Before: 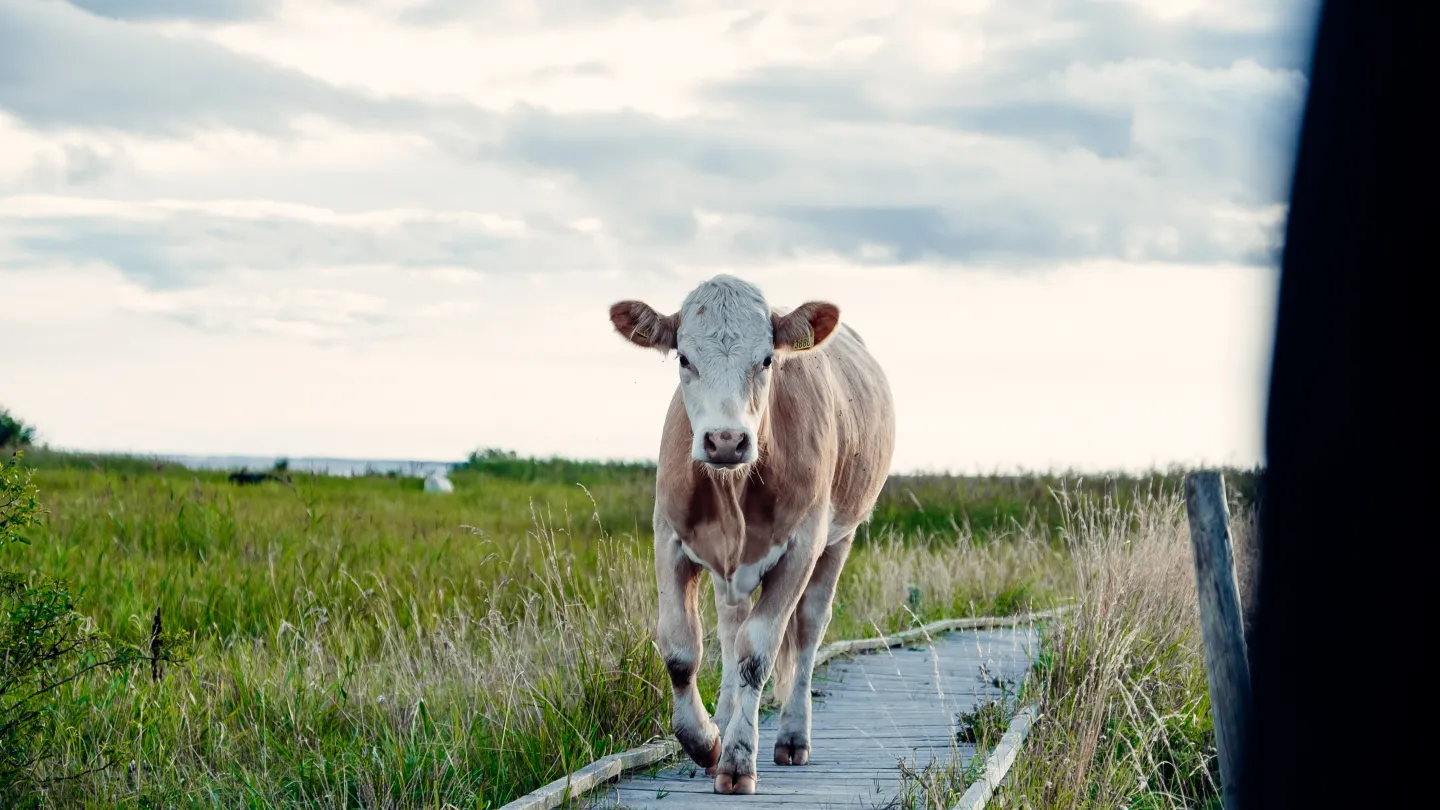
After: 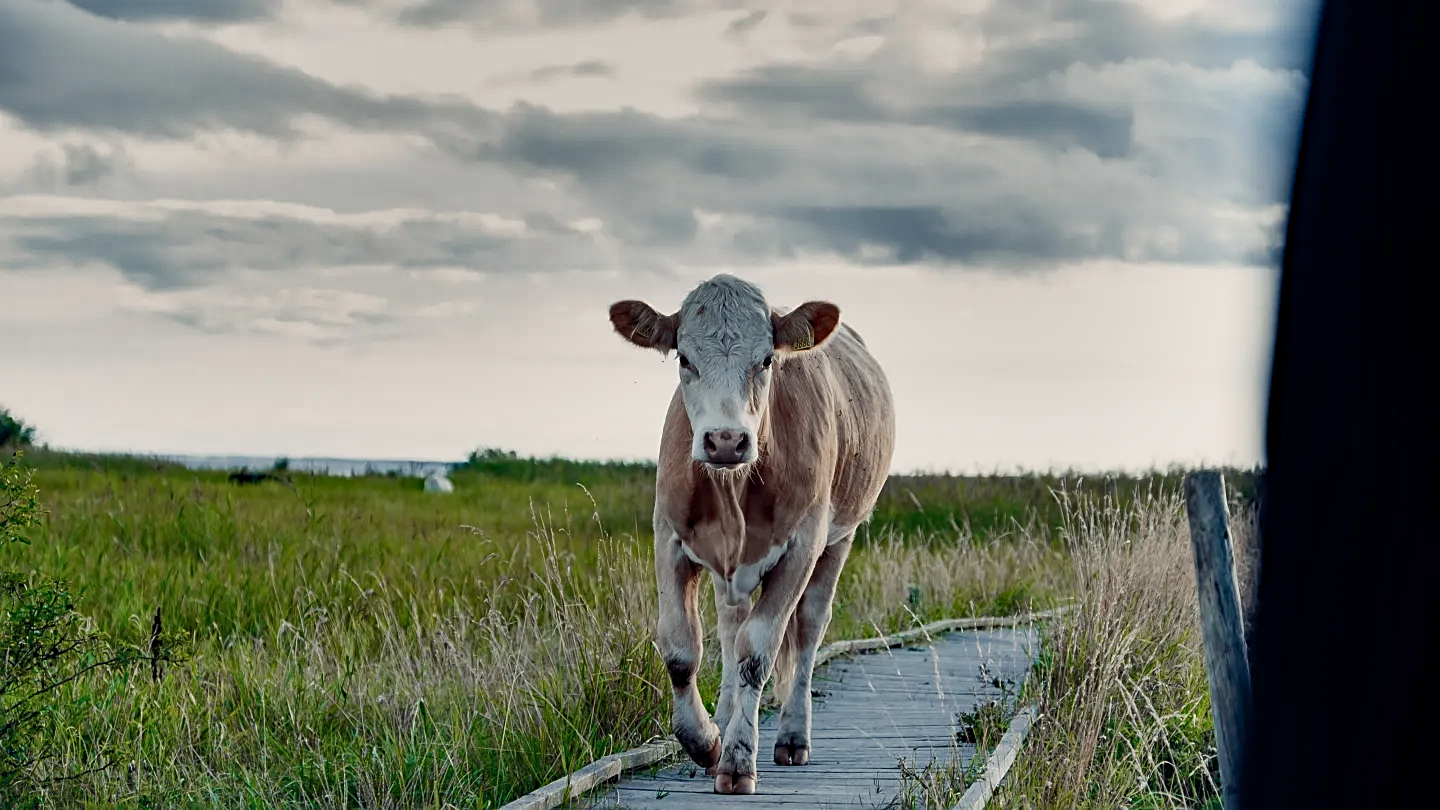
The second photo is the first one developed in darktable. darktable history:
haze removal: compatibility mode true, adaptive false
shadows and highlights: radius 103.27, shadows 50.34, highlights -65.88, soften with gaussian
tone equalizer: -8 EV 0.251 EV, -7 EV 0.405 EV, -6 EV 0.442 EV, -5 EV 0.27 EV, -3 EV -0.266 EV, -2 EV -0.439 EV, -1 EV -0.424 EV, +0 EV -0.272 EV
contrast brightness saturation: saturation -0.052
levels: levels [0, 0.51, 1]
sharpen: on, module defaults
